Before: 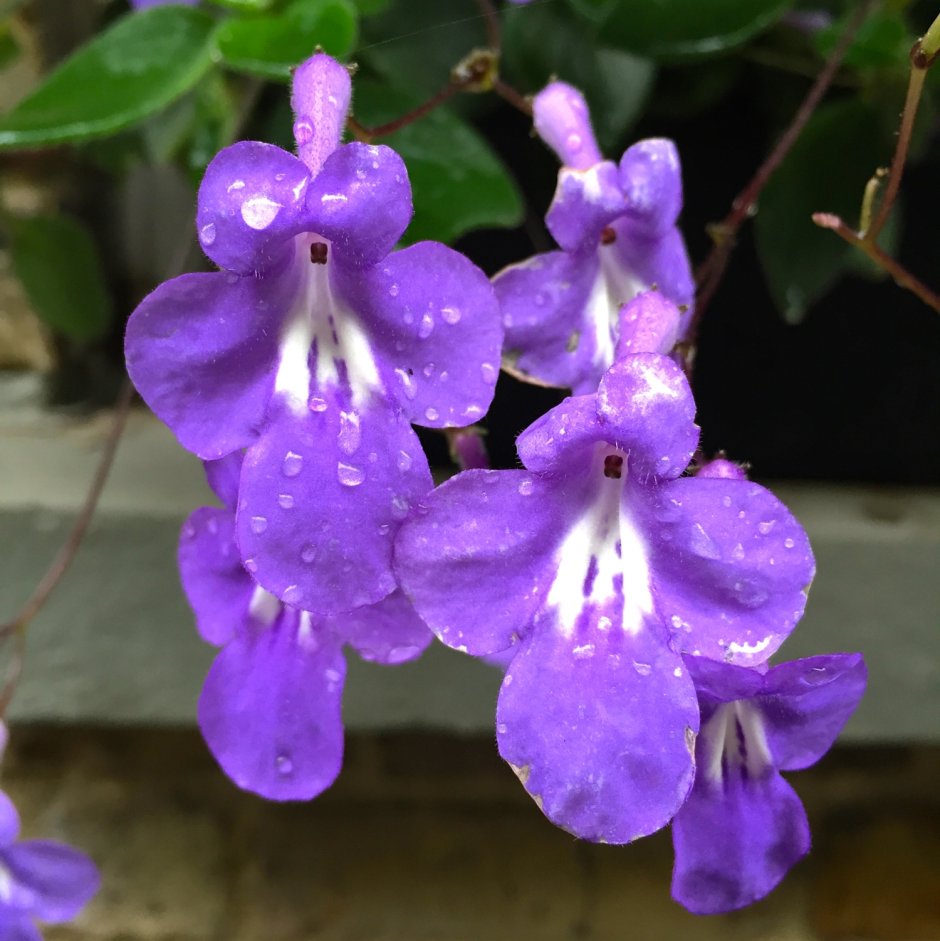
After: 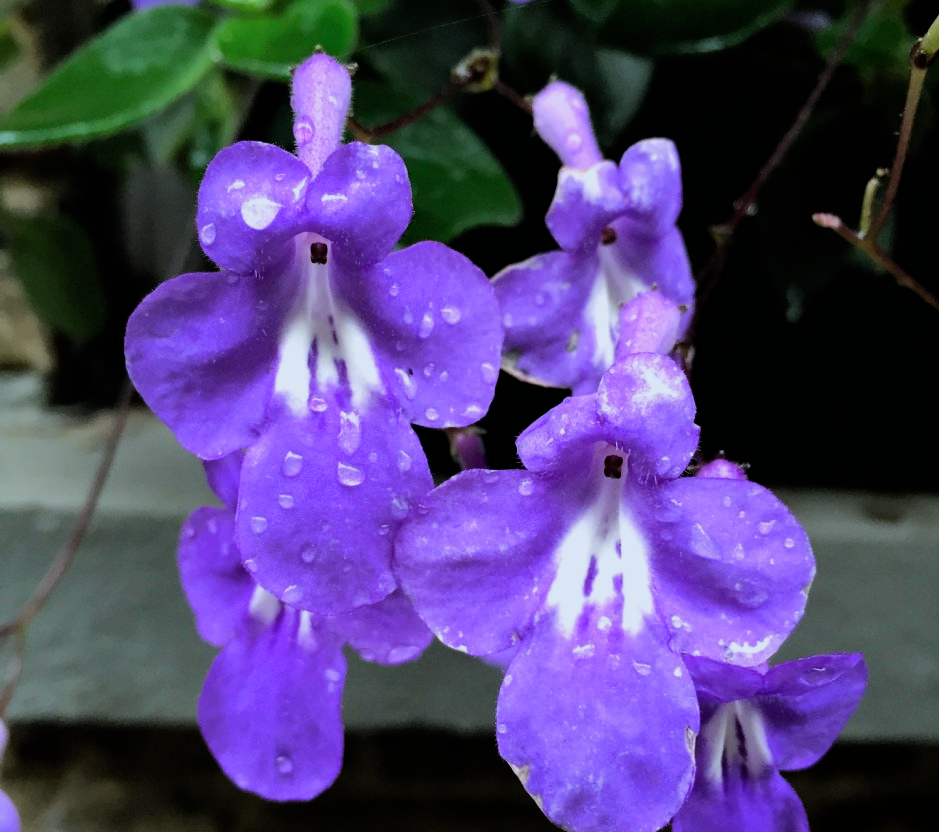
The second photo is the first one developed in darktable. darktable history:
white balance: red 0.976, blue 1.04
color calibration: illuminant custom, x 0.368, y 0.373, temperature 4330.32 K
crop and rotate: top 0%, bottom 11.49%
filmic rgb: black relative exposure -5 EV, white relative exposure 3.5 EV, hardness 3.19, contrast 1.2, highlights saturation mix -30%
